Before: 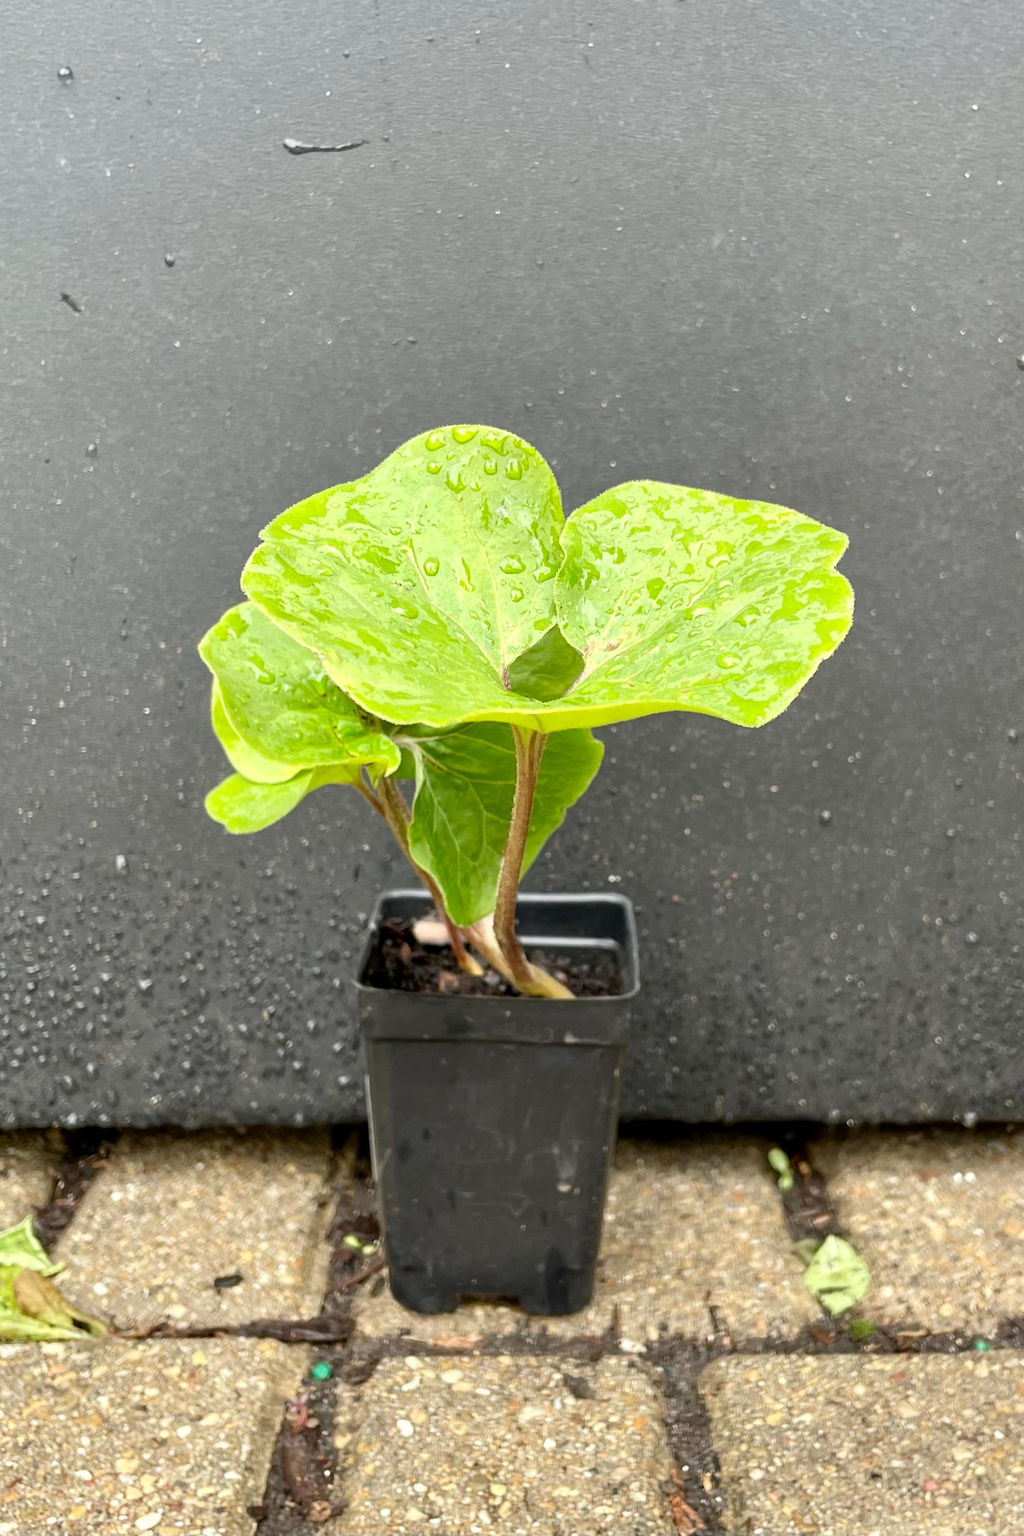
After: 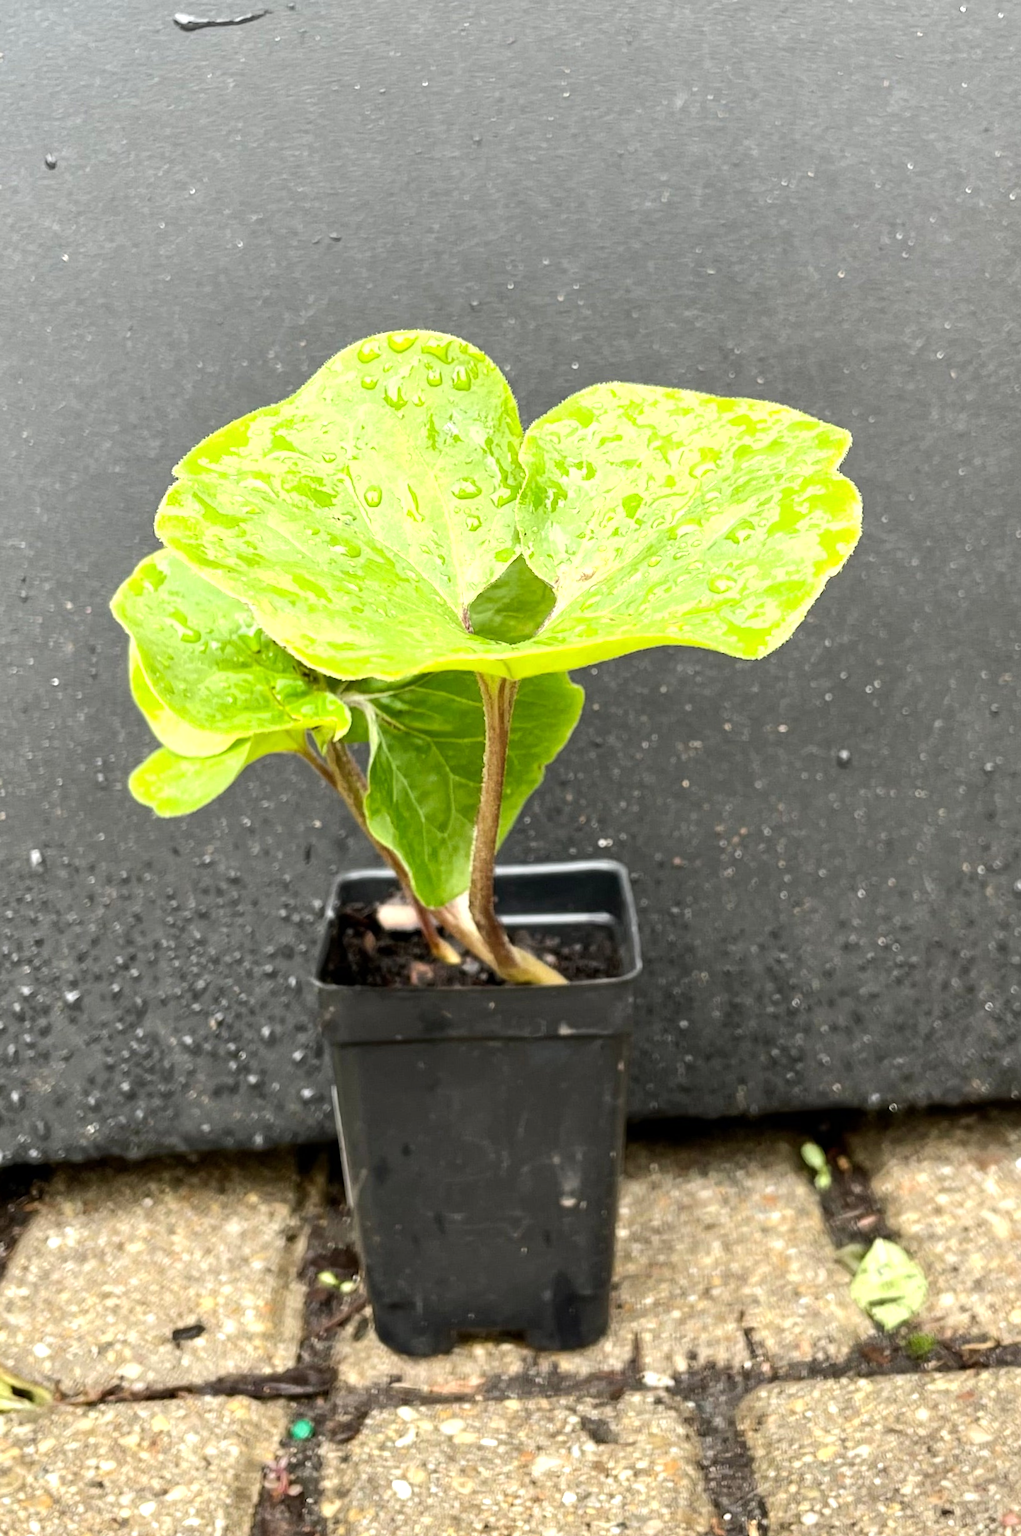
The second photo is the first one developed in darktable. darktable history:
tone equalizer: -8 EV -0.383 EV, -7 EV -0.398 EV, -6 EV -0.322 EV, -5 EV -0.217 EV, -3 EV 0.243 EV, -2 EV 0.313 EV, -1 EV 0.365 EV, +0 EV 0.412 EV, edges refinement/feathering 500, mask exposure compensation -1.57 EV, preserve details no
color zones: curves: ch0 [(0.068, 0.464) (0.25, 0.5) (0.48, 0.508) (0.75, 0.536) (0.886, 0.476) (0.967, 0.456)]; ch1 [(0.066, 0.456) (0.25, 0.5) (0.616, 0.508) (0.746, 0.56) (0.934, 0.444)]
crop and rotate: angle 3.41°, left 5.86%, top 5.671%
